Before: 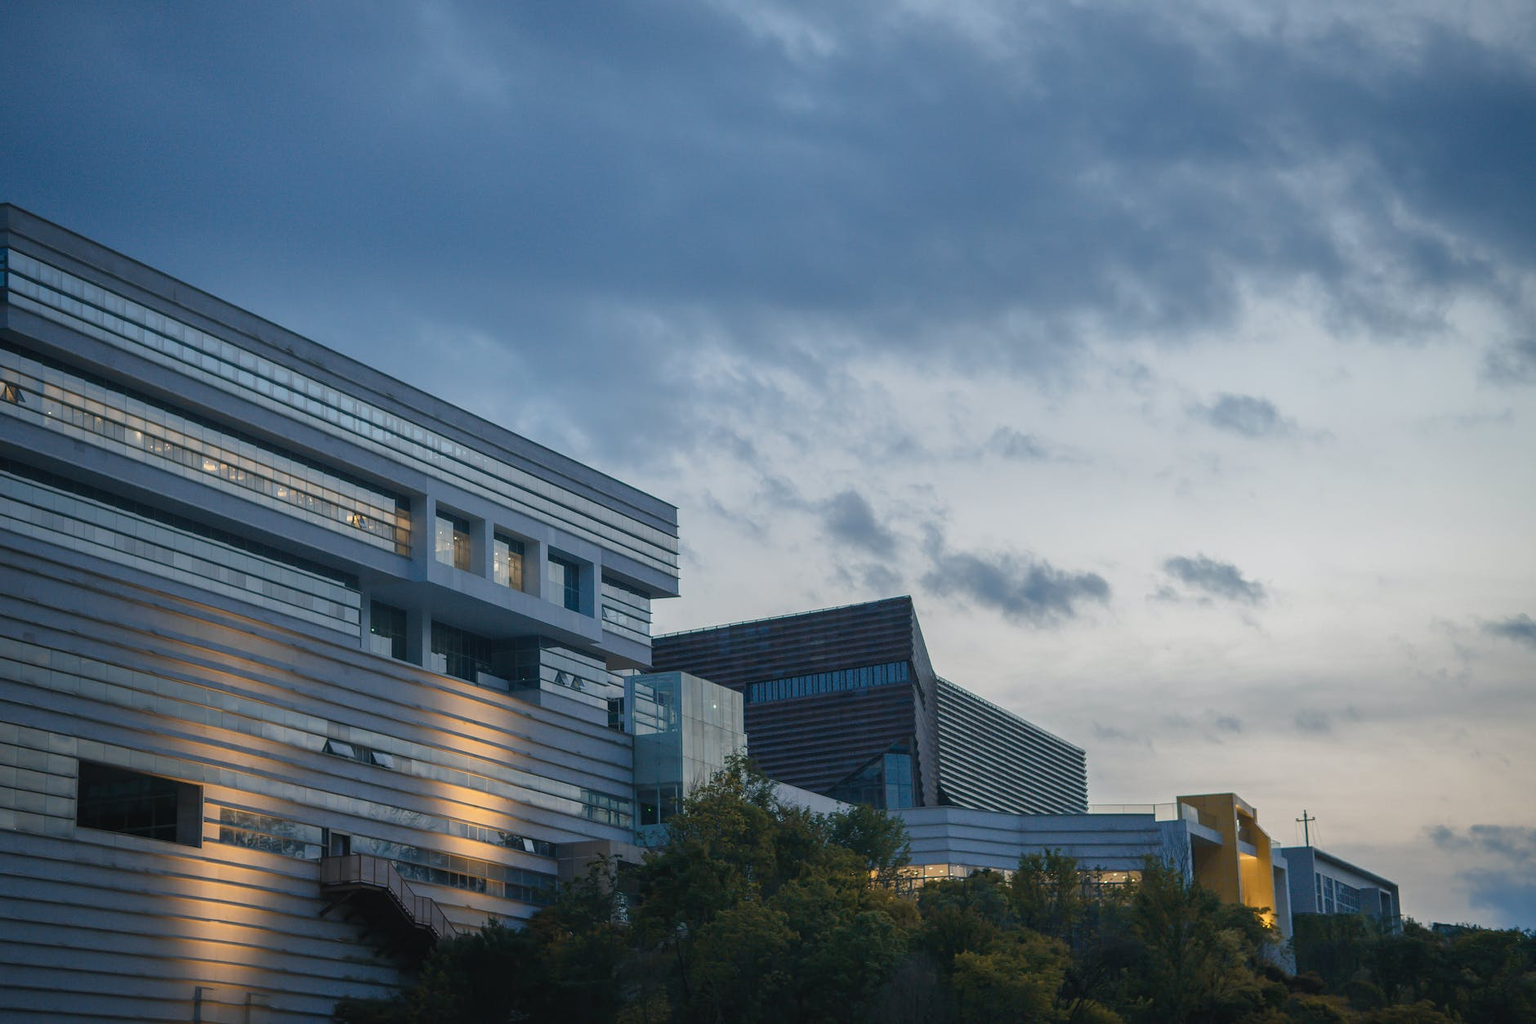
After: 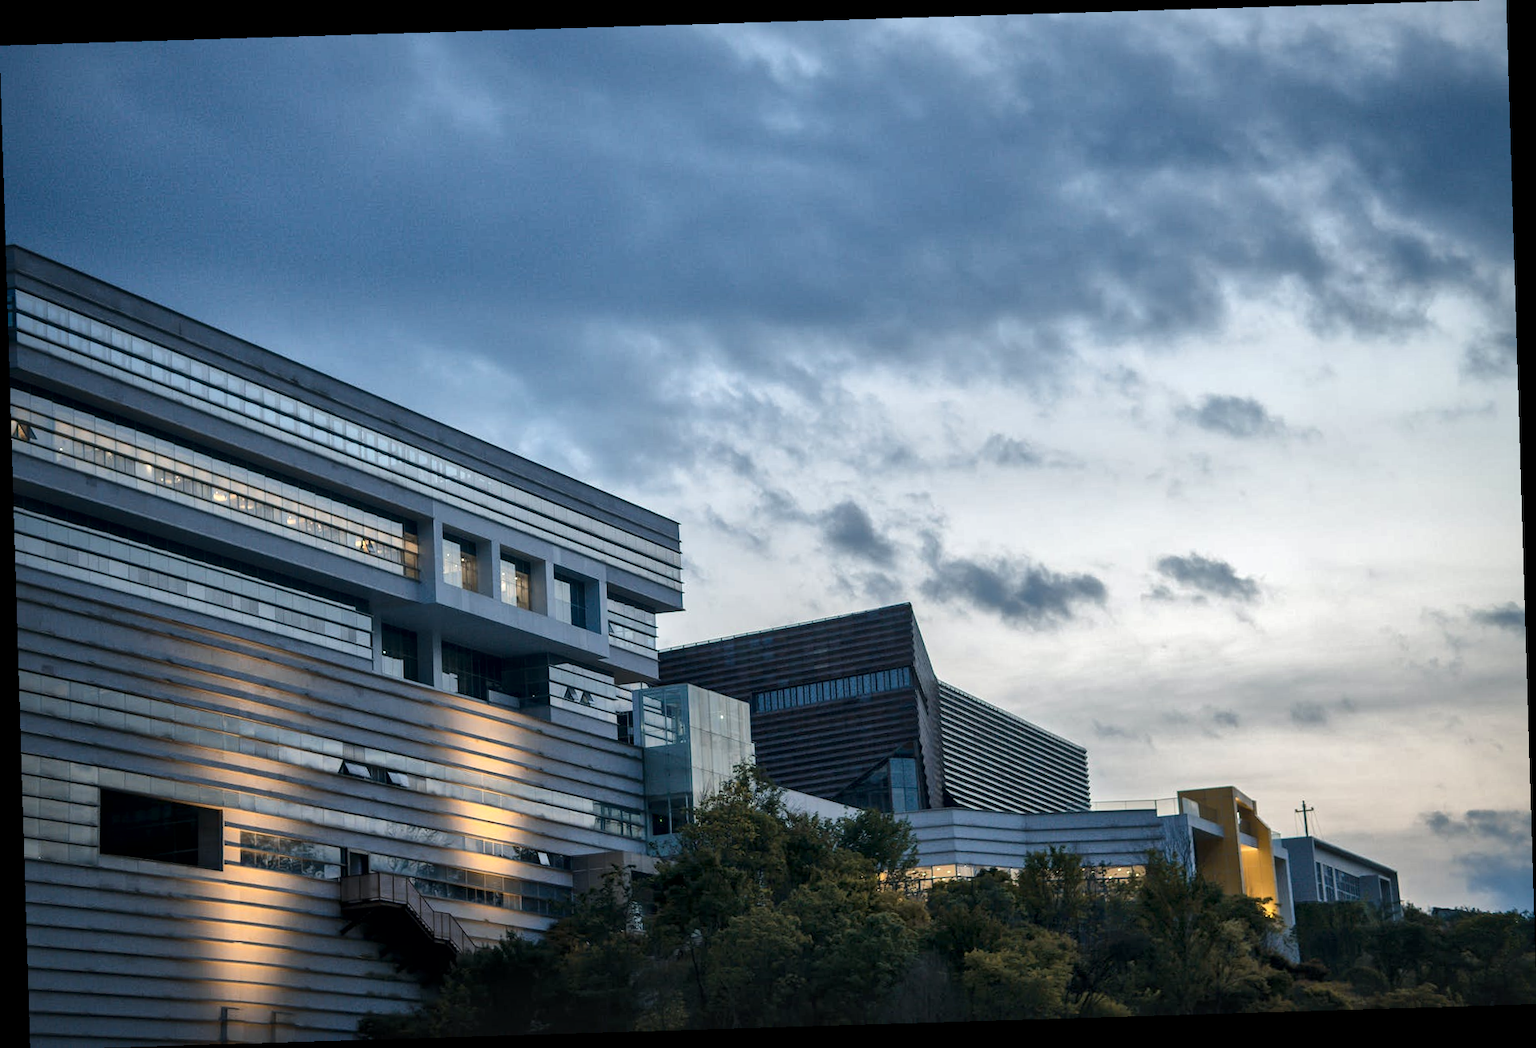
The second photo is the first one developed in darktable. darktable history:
rotate and perspective: rotation -1.75°, automatic cropping off
local contrast: mode bilateral grid, contrast 20, coarseness 50, detail 171%, midtone range 0.2
tone equalizer: -8 EV -0.417 EV, -7 EV -0.389 EV, -6 EV -0.333 EV, -5 EV -0.222 EV, -3 EV 0.222 EV, -2 EV 0.333 EV, -1 EV 0.389 EV, +0 EV 0.417 EV, edges refinement/feathering 500, mask exposure compensation -1.57 EV, preserve details no
